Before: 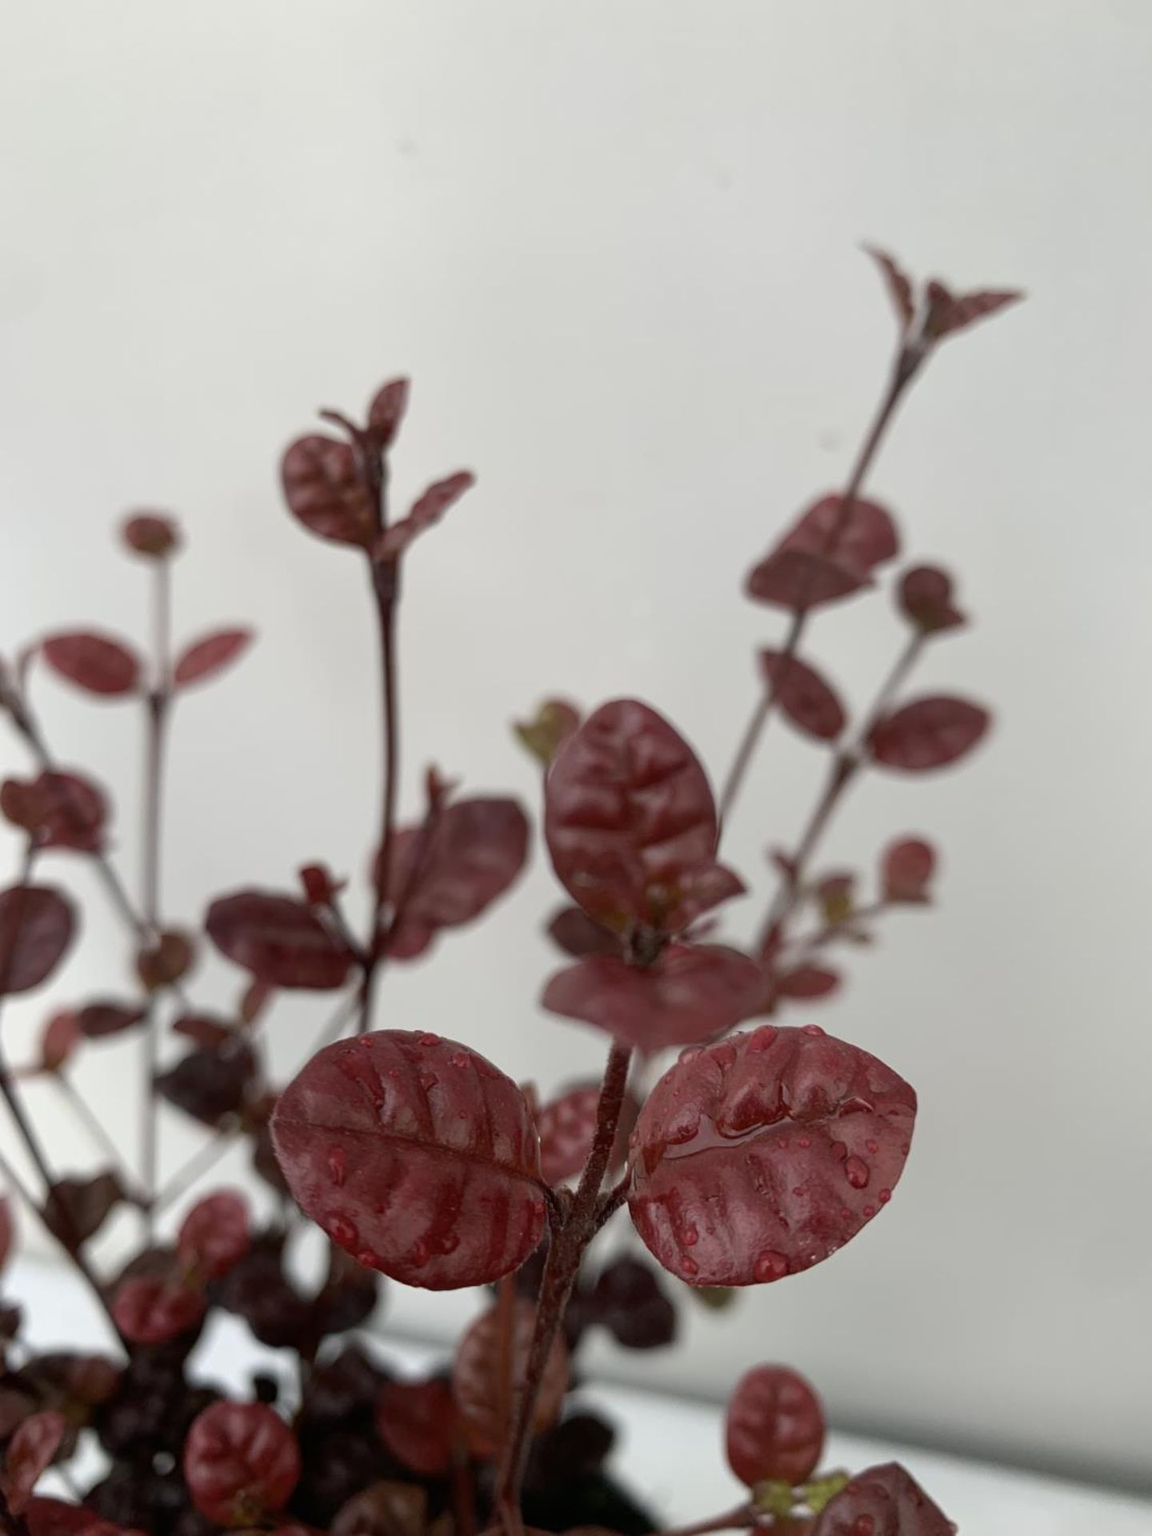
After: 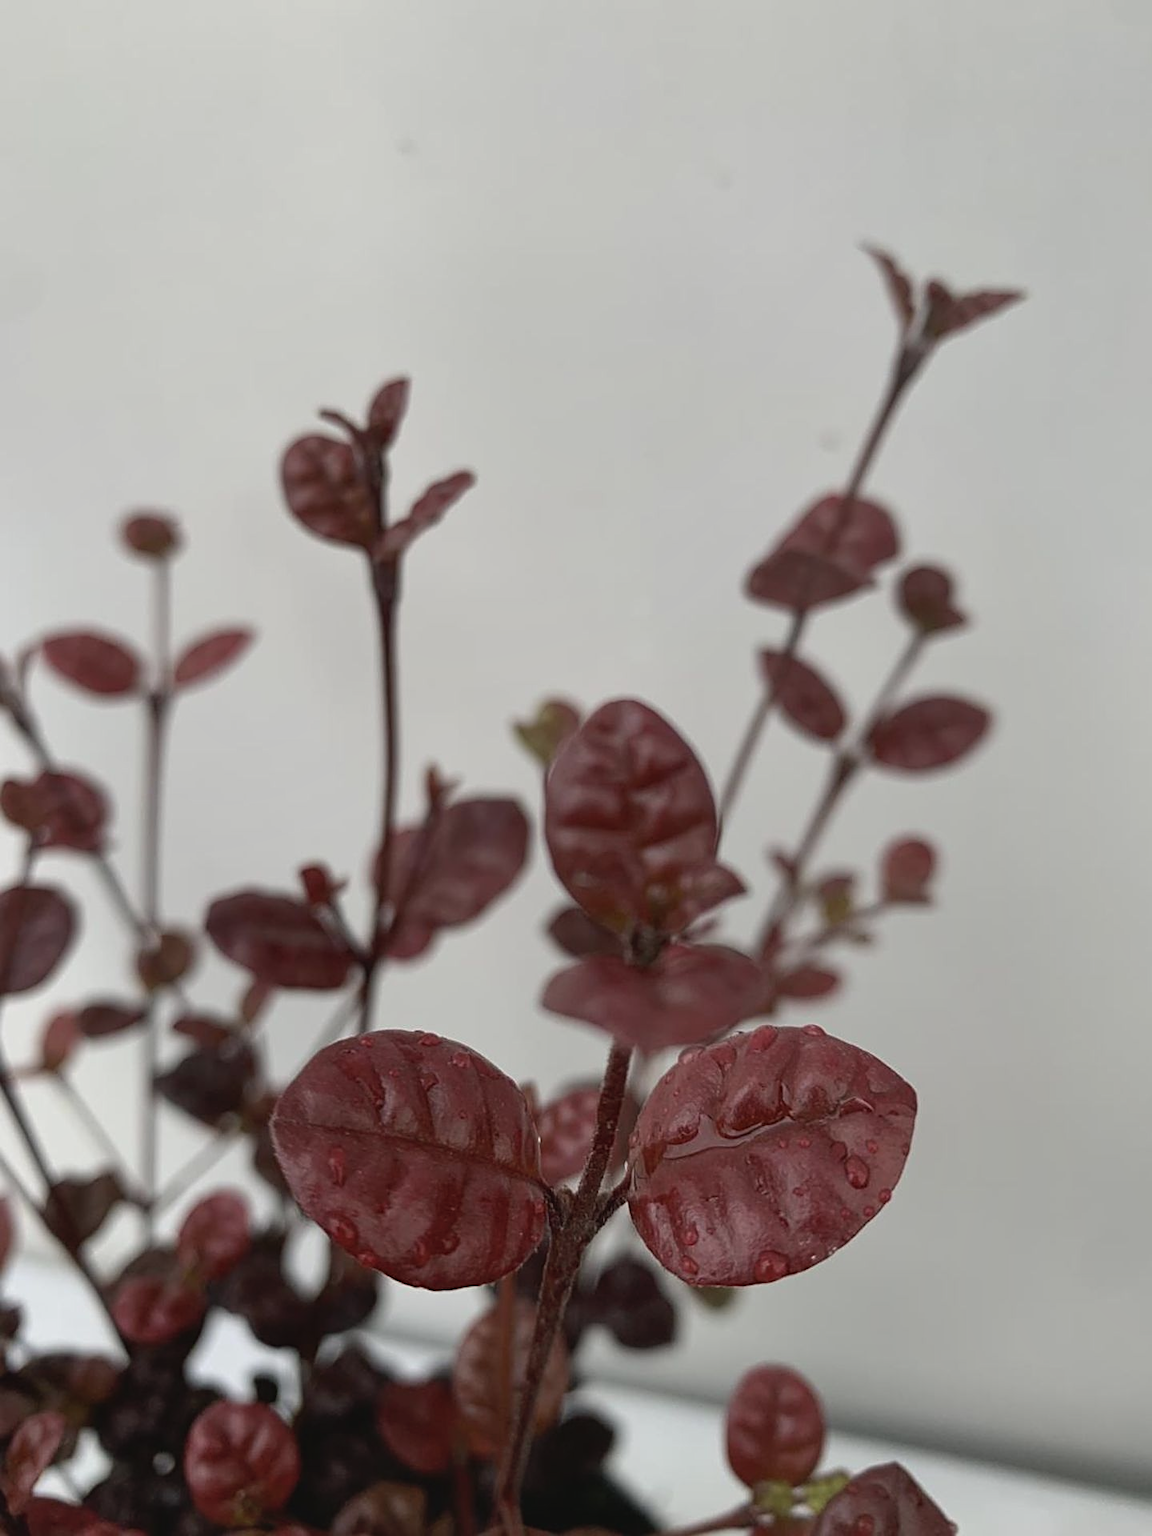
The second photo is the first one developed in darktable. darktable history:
sharpen: on, module defaults
shadows and highlights: radius 125.49, shadows 30.5, highlights -31.08, low approximation 0.01, soften with gaussian
contrast brightness saturation: contrast -0.084, brightness -0.038, saturation -0.113
